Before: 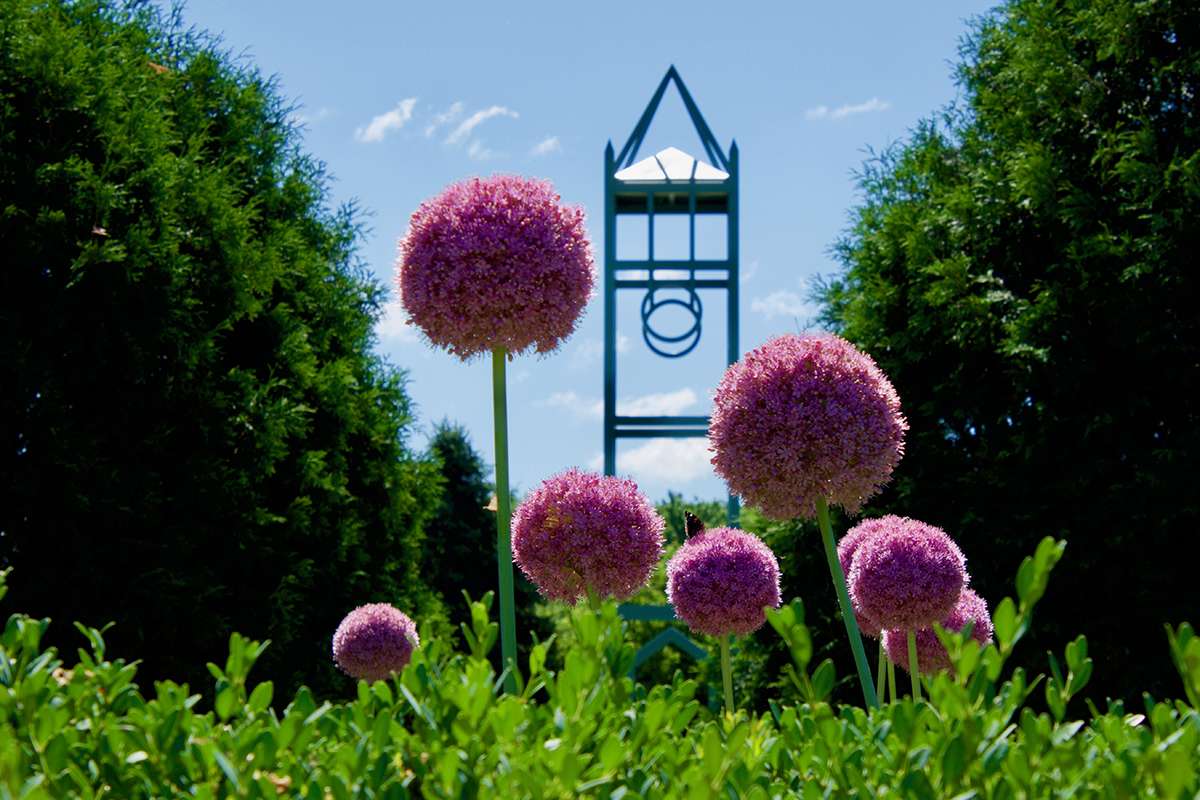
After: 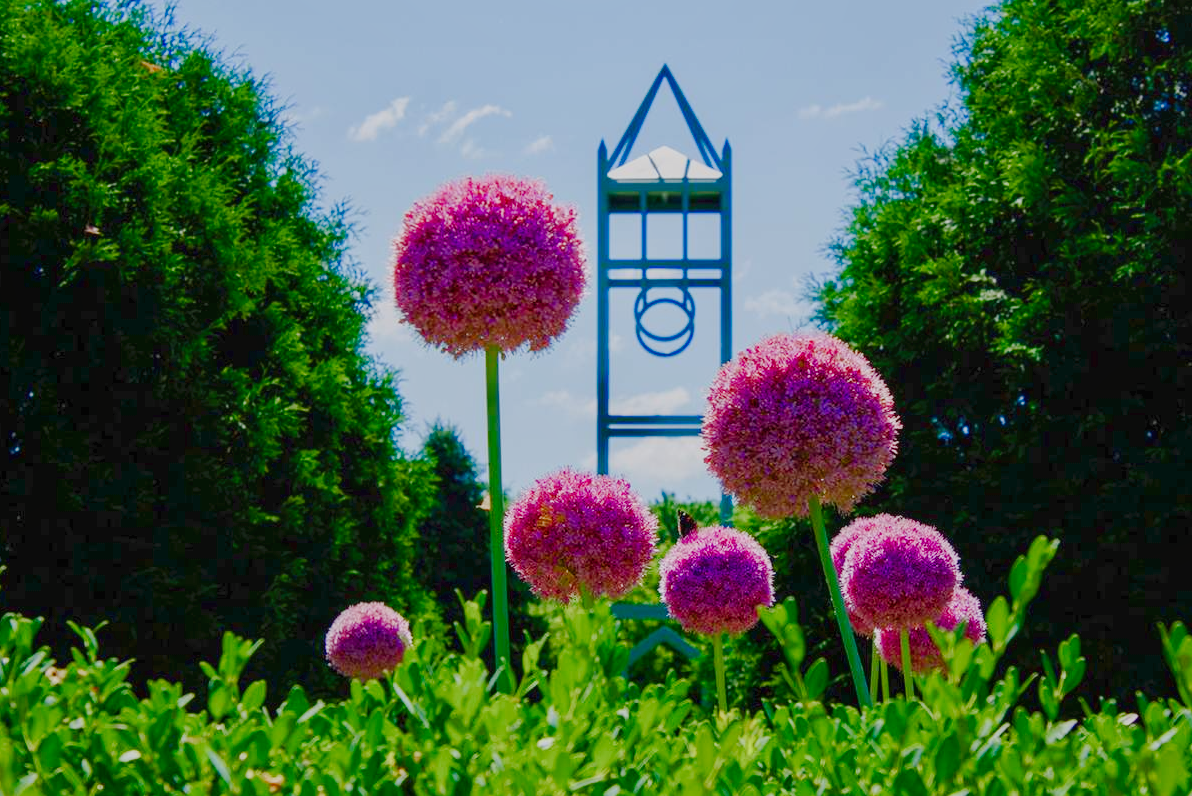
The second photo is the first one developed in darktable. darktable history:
tone curve: curves: ch0 [(0, 0) (0.003, 0.005) (0.011, 0.013) (0.025, 0.027) (0.044, 0.044) (0.069, 0.06) (0.1, 0.081) (0.136, 0.114) (0.177, 0.16) (0.224, 0.211) (0.277, 0.277) (0.335, 0.354) (0.399, 0.435) (0.468, 0.538) (0.543, 0.626) (0.623, 0.708) (0.709, 0.789) (0.801, 0.867) (0.898, 0.935) (1, 1)], preserve colors none
crop and rotate: left 0.614%, top 0.179%, bottom 0.309%
local contrast: detail 110%
color balance rgb: shadows lift › chroma 1%, shadows lift › hue 113°, highlights gain › chroma 0.2%, highlights gain › hue 333°, perceptual saturation grading › global saturation 20%, perceptual saturation grading › highlights -50%, perceptual saturation grading › shadows 25%, contrast -30%
